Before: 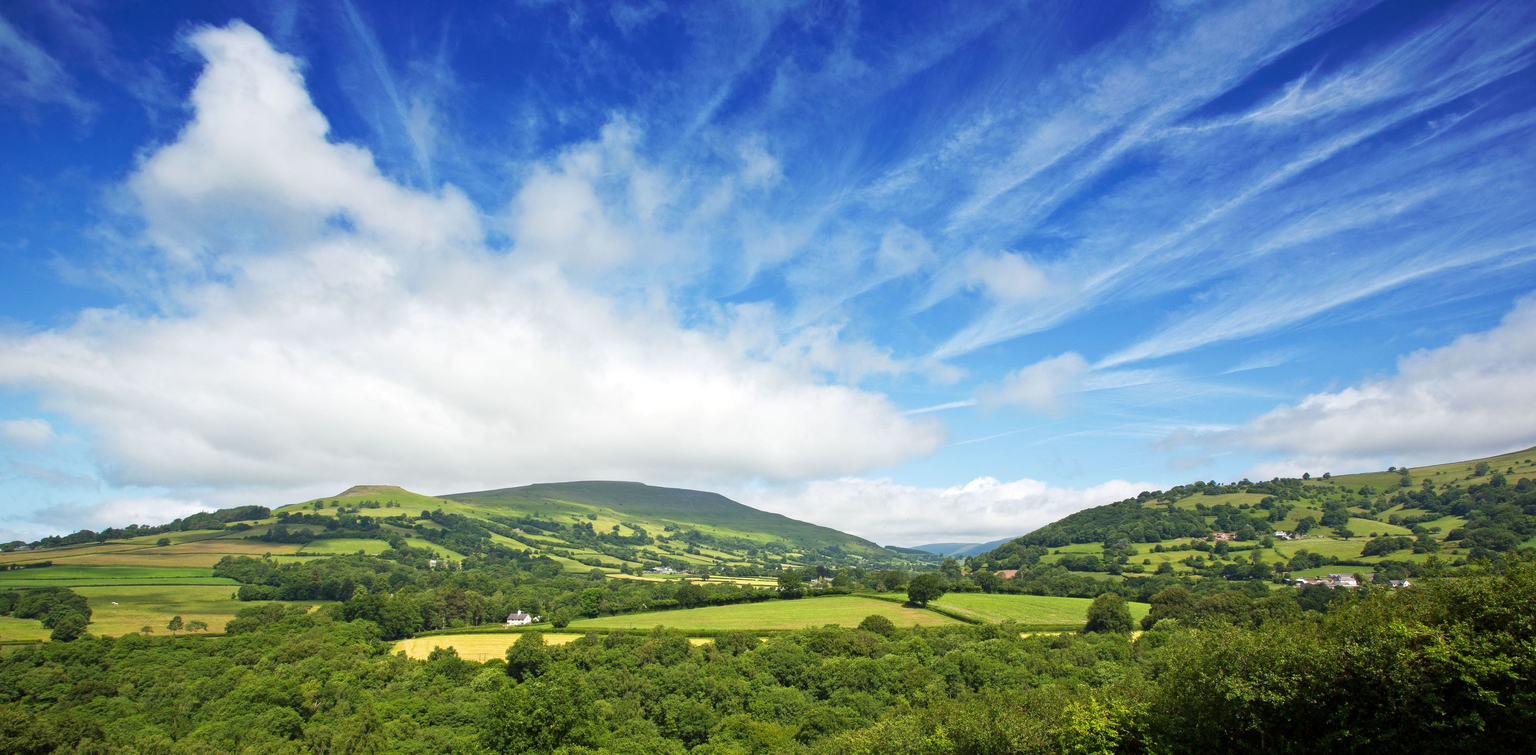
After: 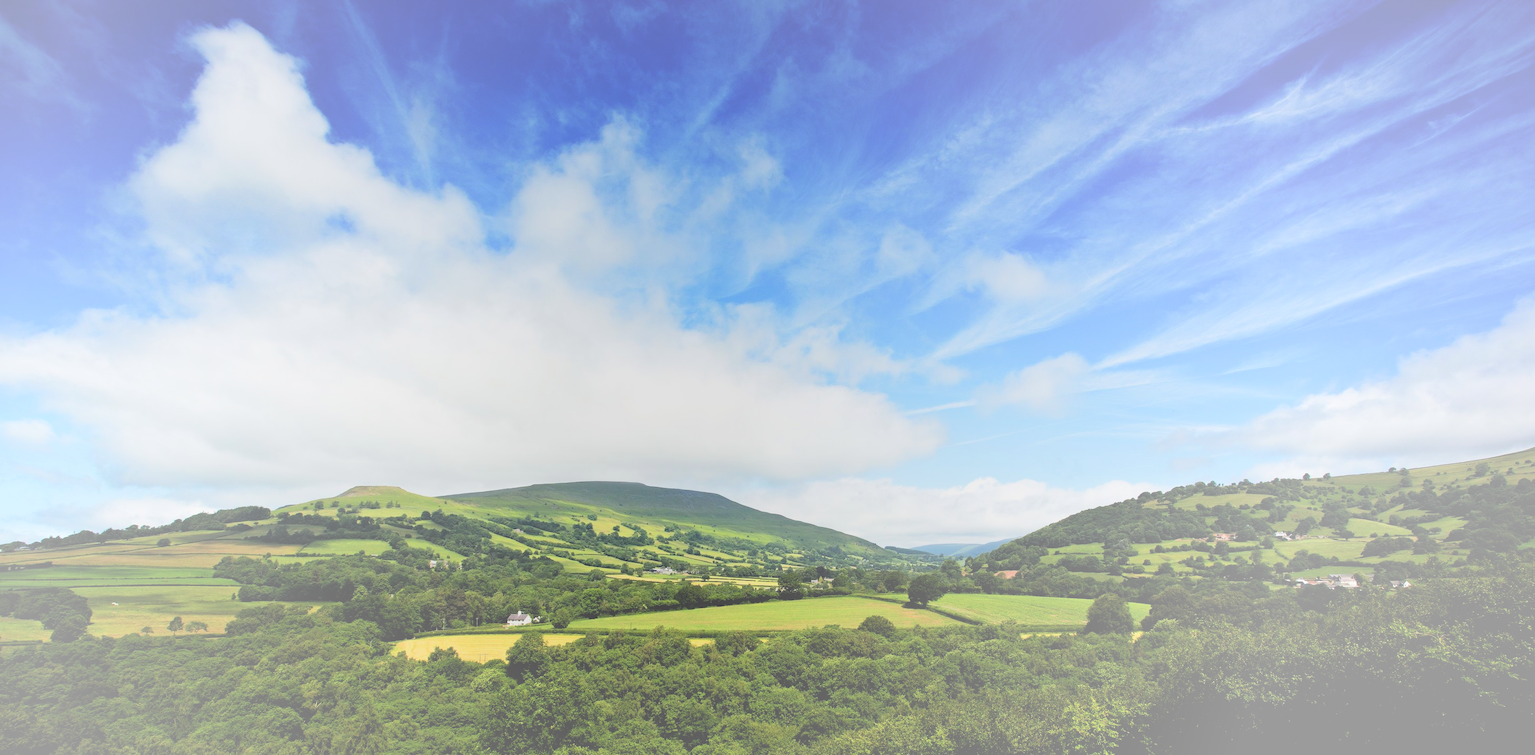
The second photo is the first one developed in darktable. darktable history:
local contrast: detail 71%
filmic rgb: black relative exposure -3.97 EV, white relative exposure 2.99 EV, hardness 3.01, contrast 1.501
vignetting: fall-off start 15.96%, fall-off radius 100.73%, brightness 0.317, saturation 0.001, center (-0.148, 0.017), width/height ratio 0.718
